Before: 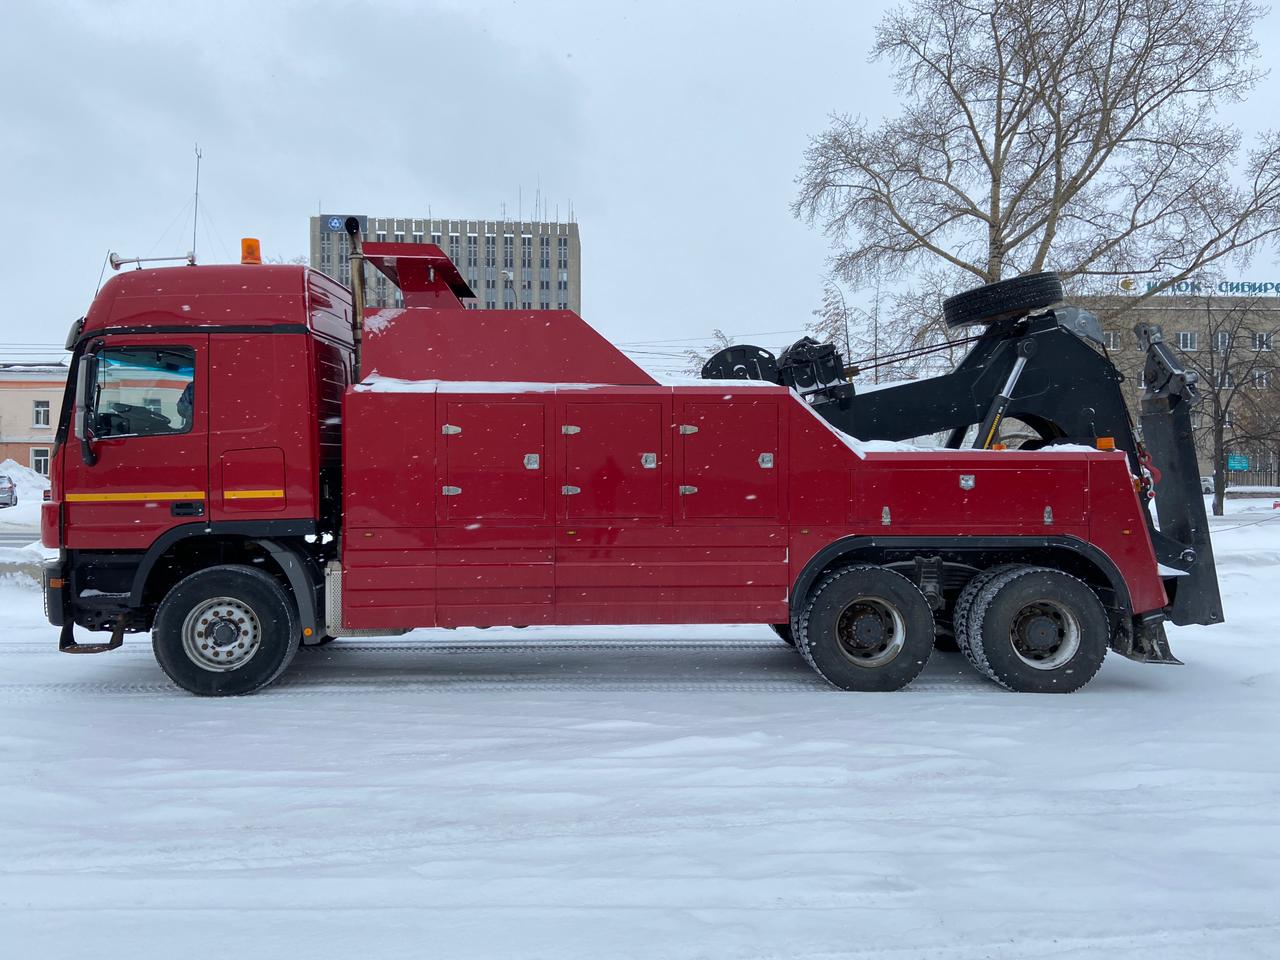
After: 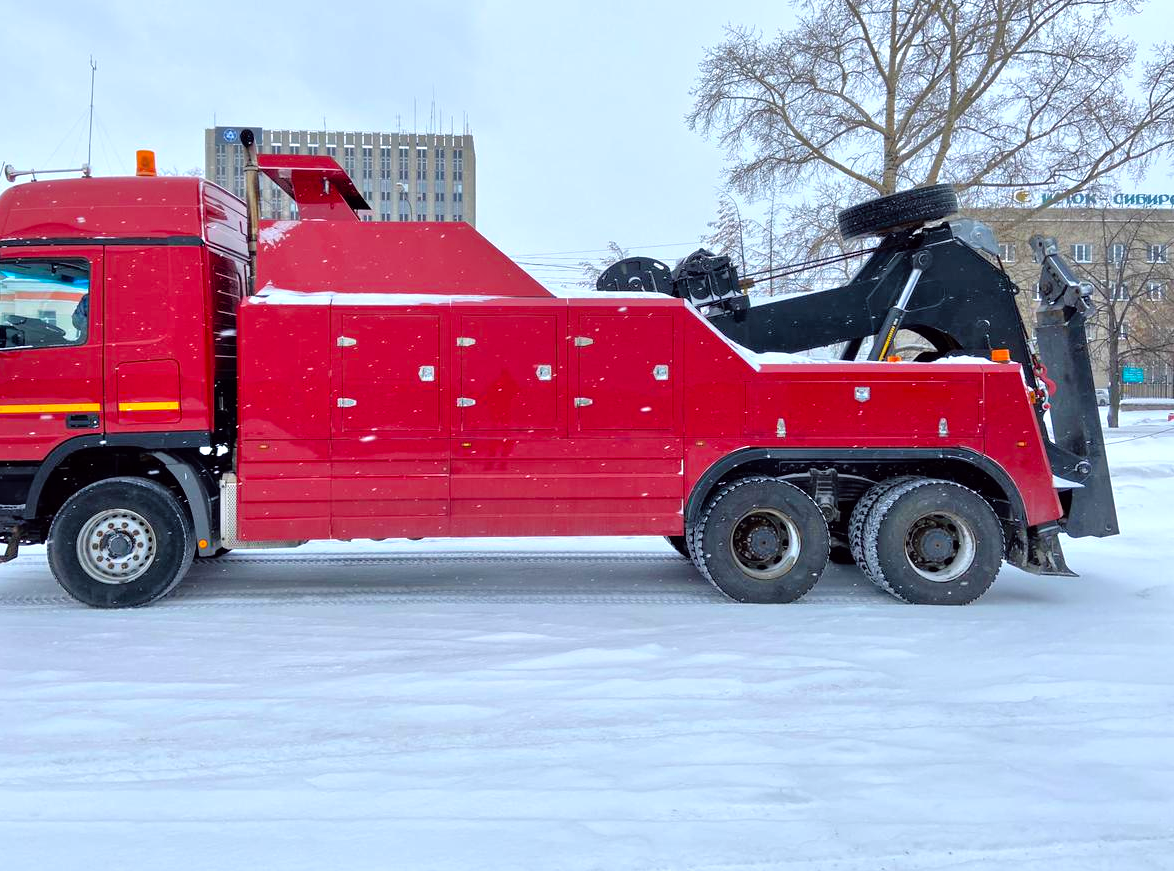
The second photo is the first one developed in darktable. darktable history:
crop and rotate: left 8.262%, top 9.226%
tone equalizer: -7 EV 0.15 EV, -6 EV 0.6 EV, -5 EV 1.15 EV, -4 EV 1.33 EV, -3 EV 1.15 EV, -2 EV 0.6 EV, -1 EV 0.15 EV, mask exposure compensation -0.5 EV
color balance: lift [1, 1.001, 0.999, 1.001], gamma [1, 1.004, 1.007, 0.993], gain [1, 0.991, 0.987, 1.013], contrast 7.5%, contrast fulcrum 10%, output saturation 115%
